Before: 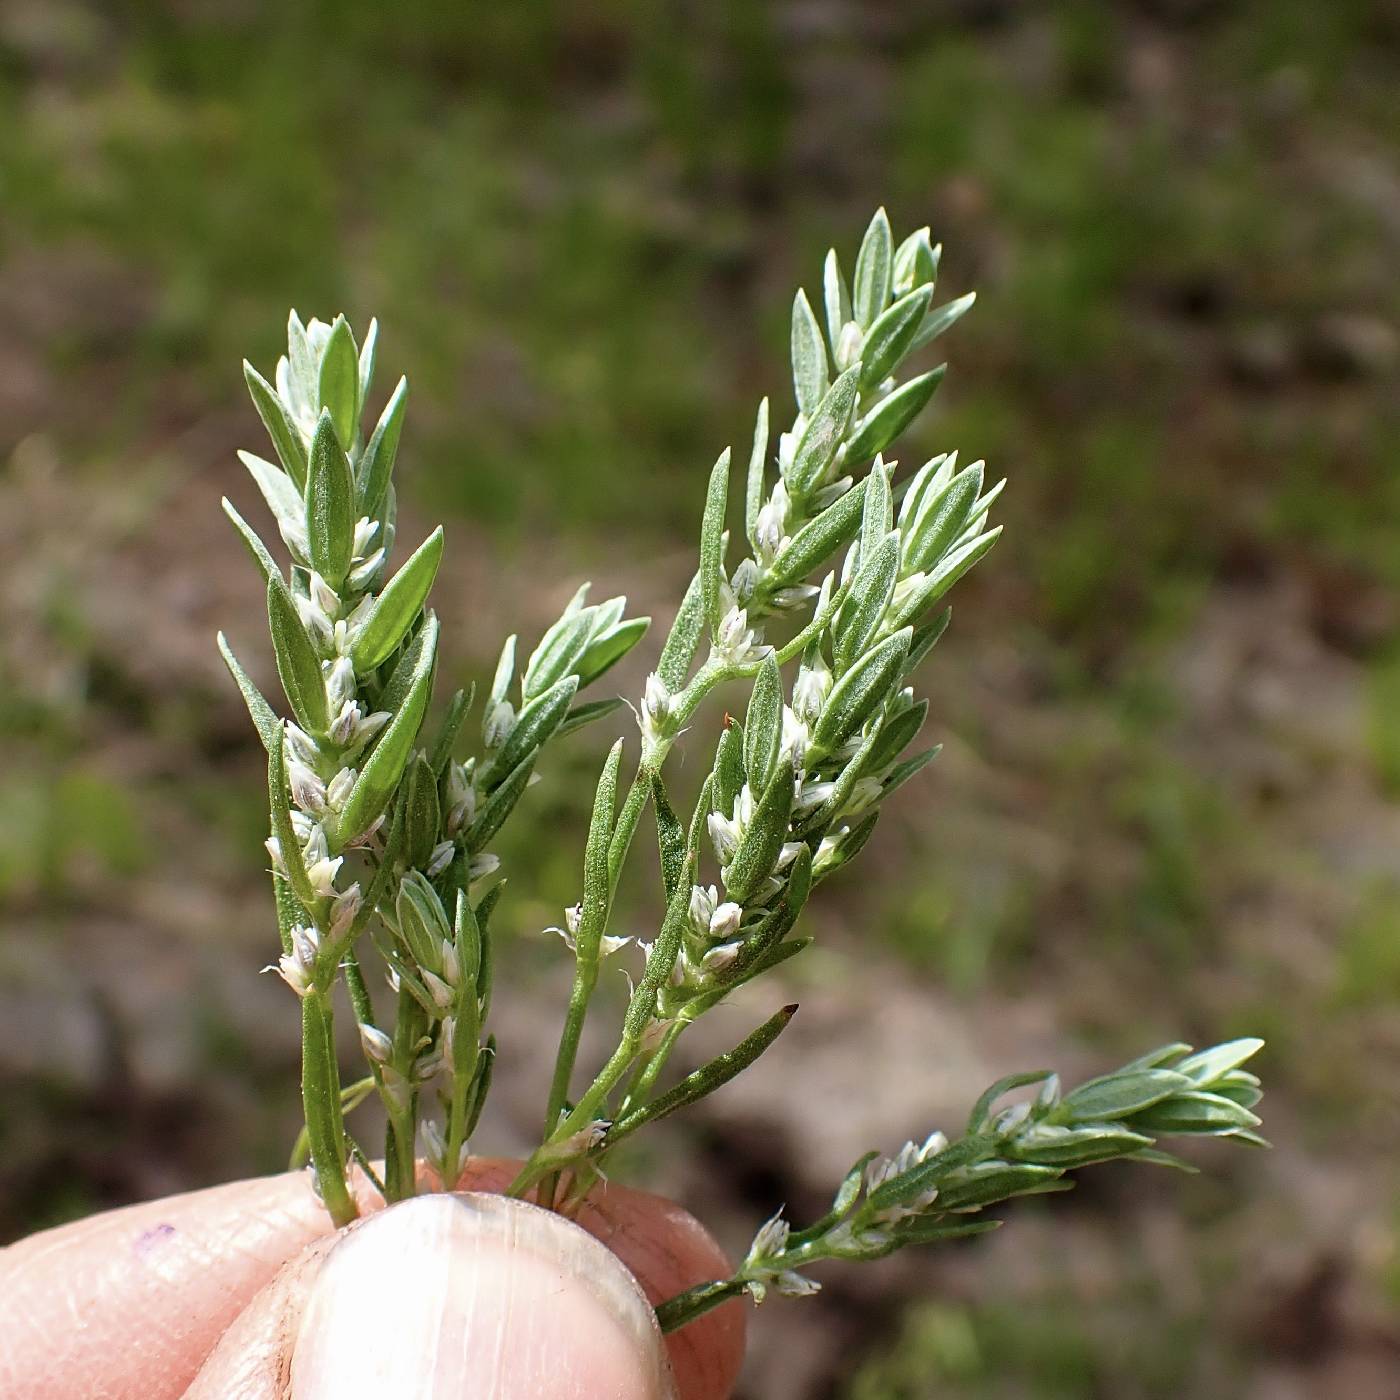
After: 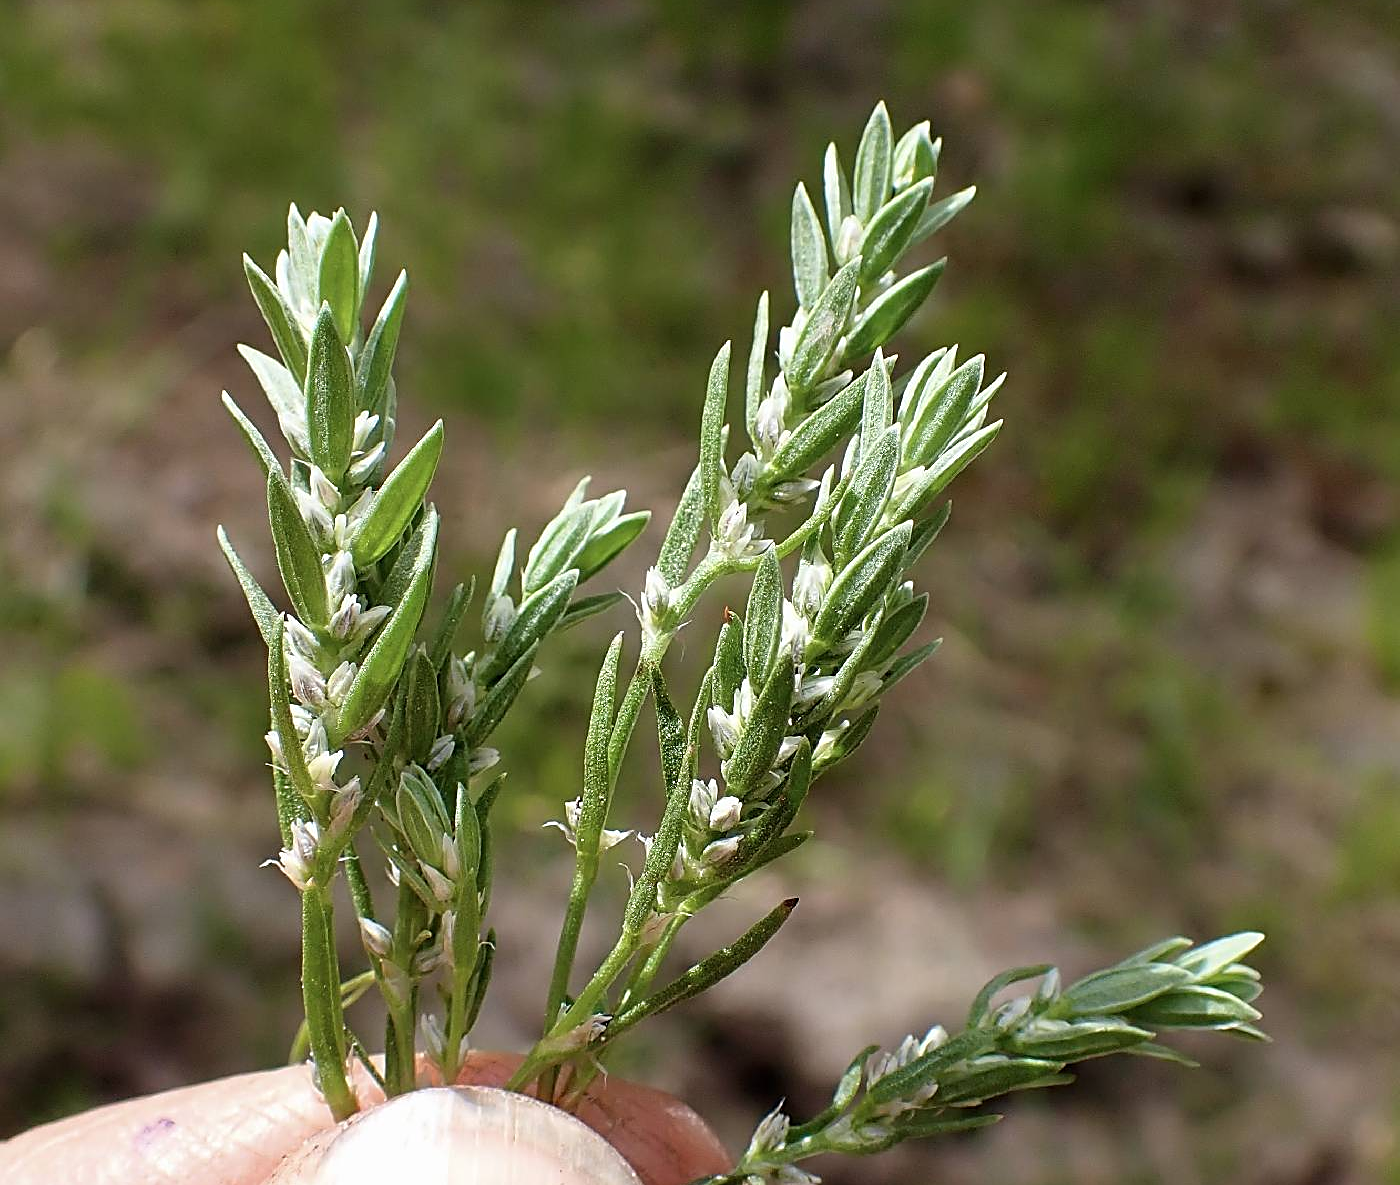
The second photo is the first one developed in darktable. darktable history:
sharpen: amount 0.497
crop: top 7.603%, bottom 7.744%
